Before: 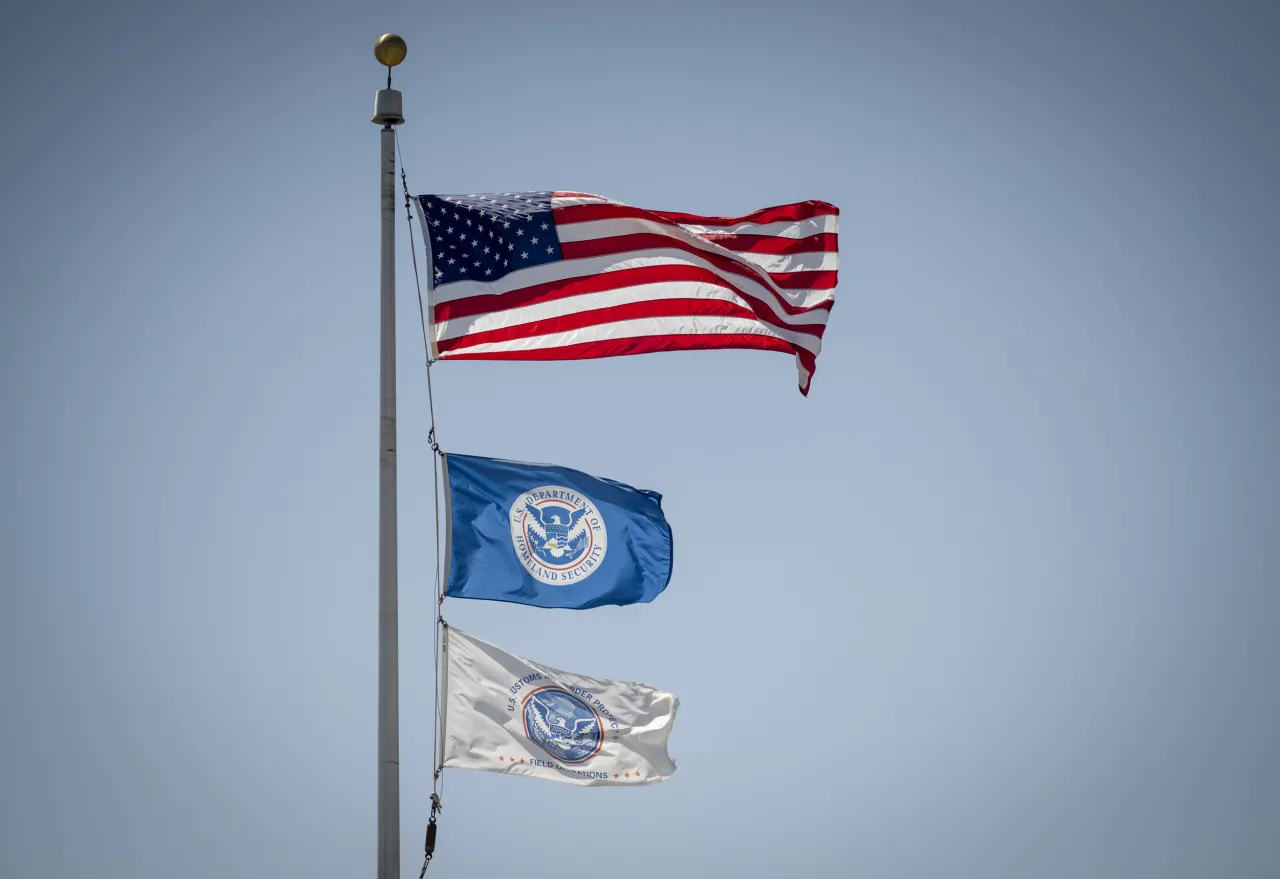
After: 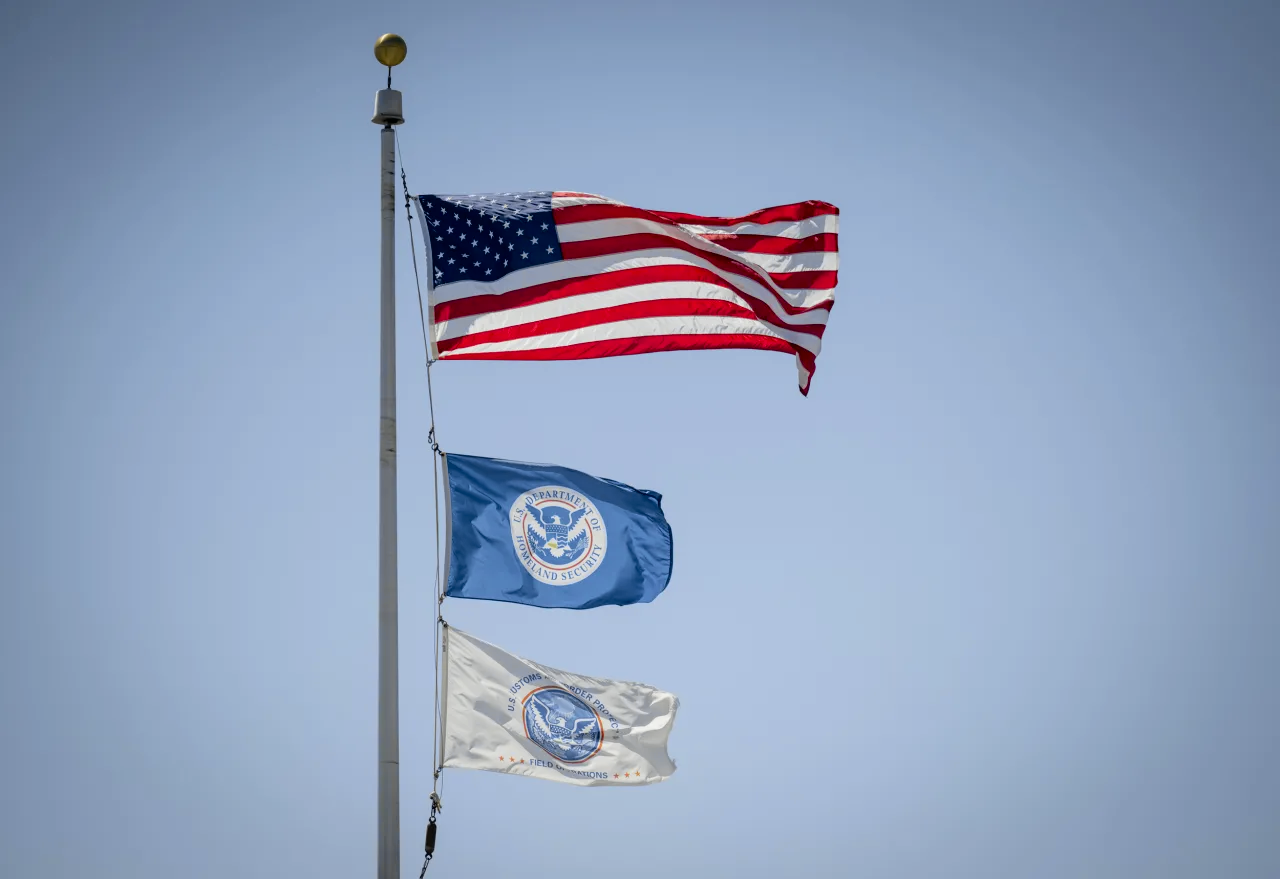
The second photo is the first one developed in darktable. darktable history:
tone curve: curves: ch0 [(0, 0) (0.07, 0.052) (0.23, 0.254) (0.486, 0.53) (0.822, 0.825) (0.994, 0.955)]; ch1 [(0, 0) (0.226, 0.261) (0.379, 0.442) (0.469, 0.472) (0.495, 0.495) (0.514, 0.504) (0.561, 0.568) (0.59, 0.612) (1, 1)]; ch2 [(0, 0) (0.269, 0.299) (0.459, 0.441) (0.498, 0.499) (0.523, 0.52) (0.551, 0.576) (0.629, 0.643) (0.659, 0.681) (0.718, 0.764) (1, 1)], color space Lab, independent channels, preserve colors none
exposure: compensate highlight preservation false
